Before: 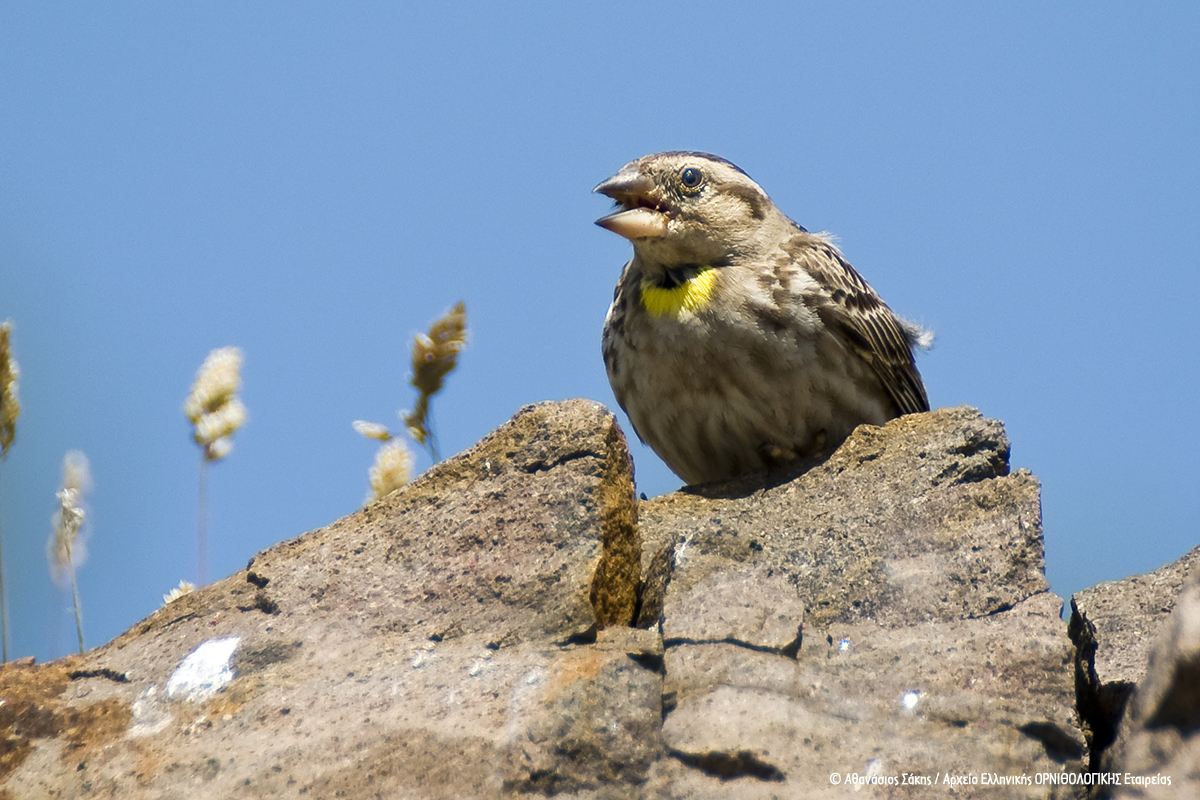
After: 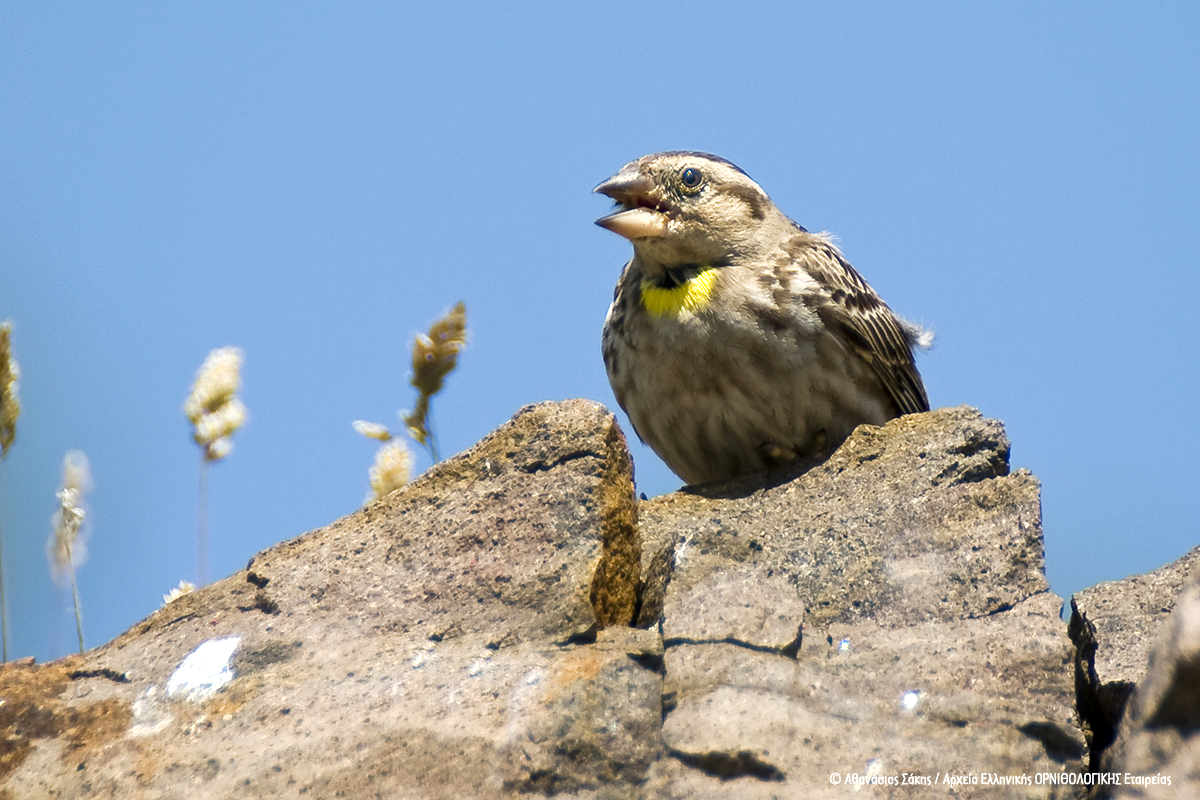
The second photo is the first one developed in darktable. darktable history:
exposure: exposure 0.224 EV, compensate highlight preservation false
